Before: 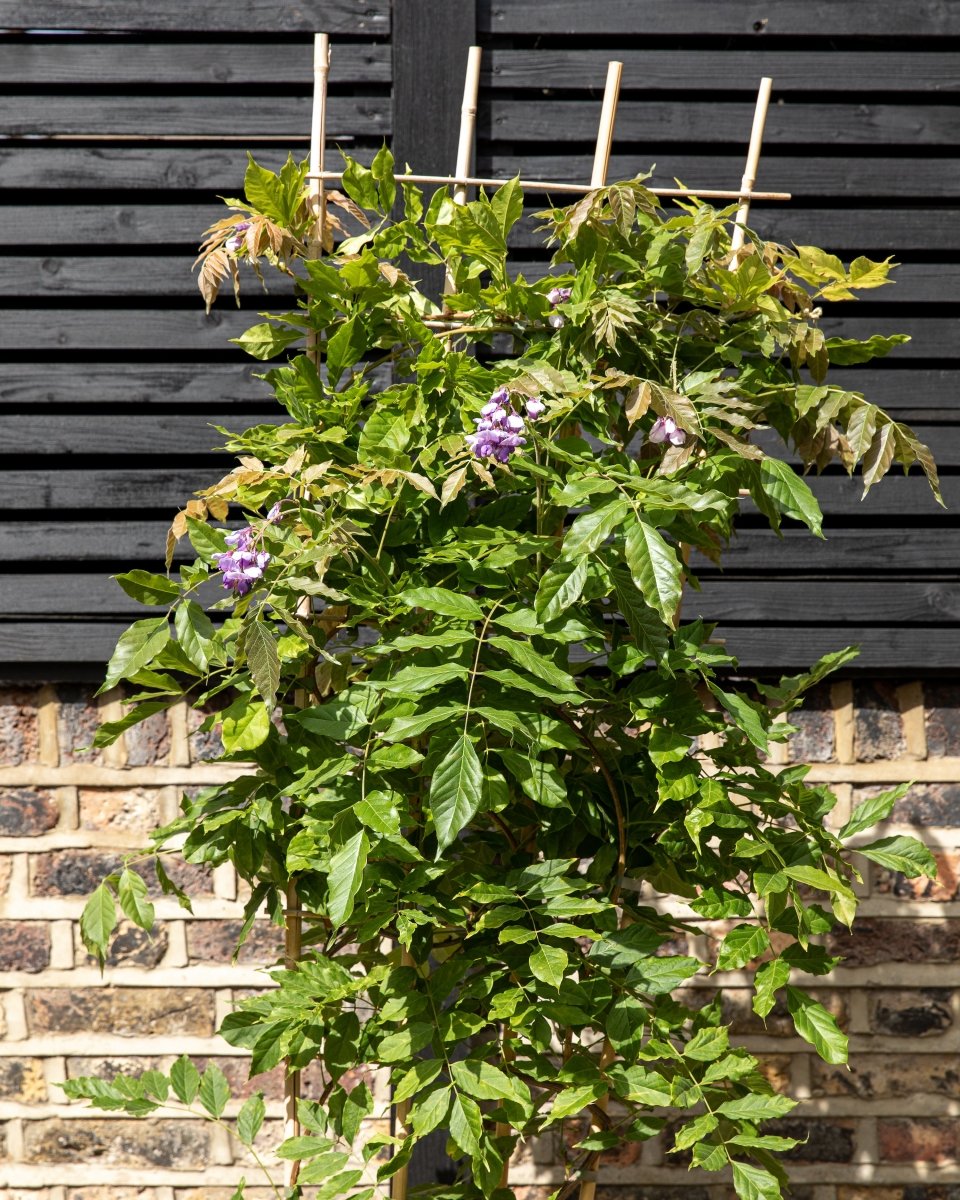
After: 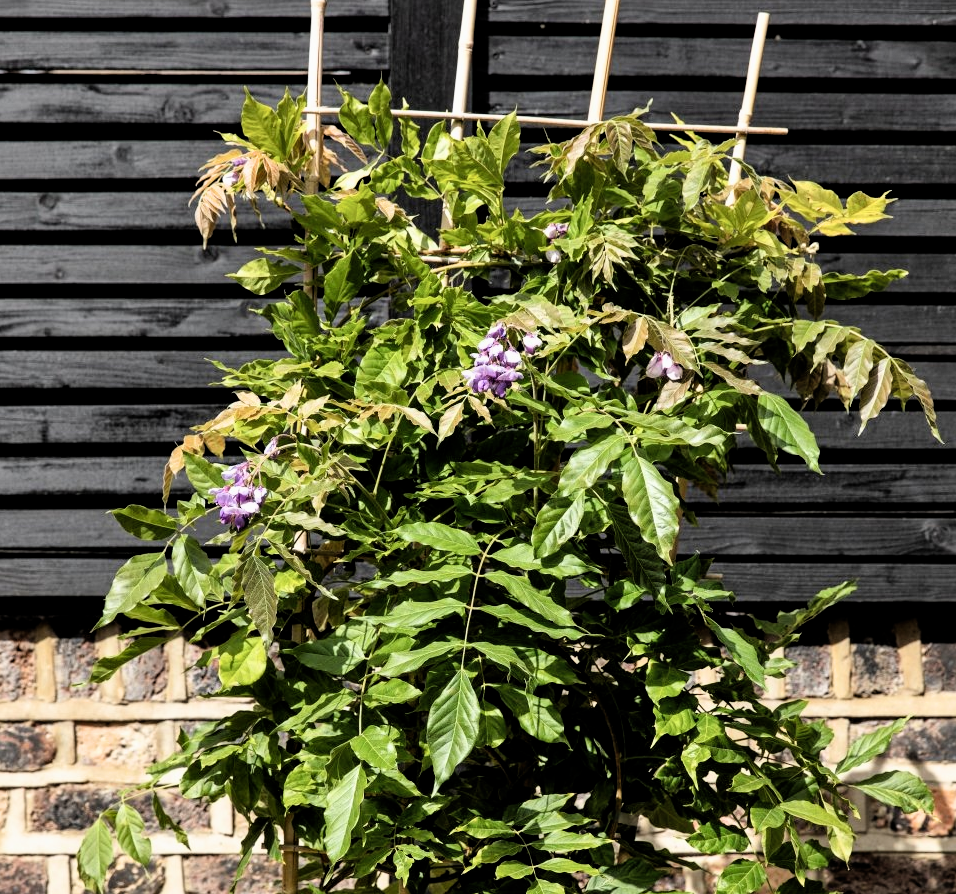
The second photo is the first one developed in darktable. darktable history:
crop: left 0.351%, top 5.495%, bottom 19.931%
filmic rgb: middle gray luminance 8.55%, black relative exposure -6.32 EV, white relative exposure 2.7 EV, target black luminance 0%, hardness 4.73, latitude 74.09%, contrast 1.339, shadows ↔ highlights balance 10.05%, iterations of high-quality reconstruction 10
shadows and highlights: low approximation 0.01, soften with gaussian
